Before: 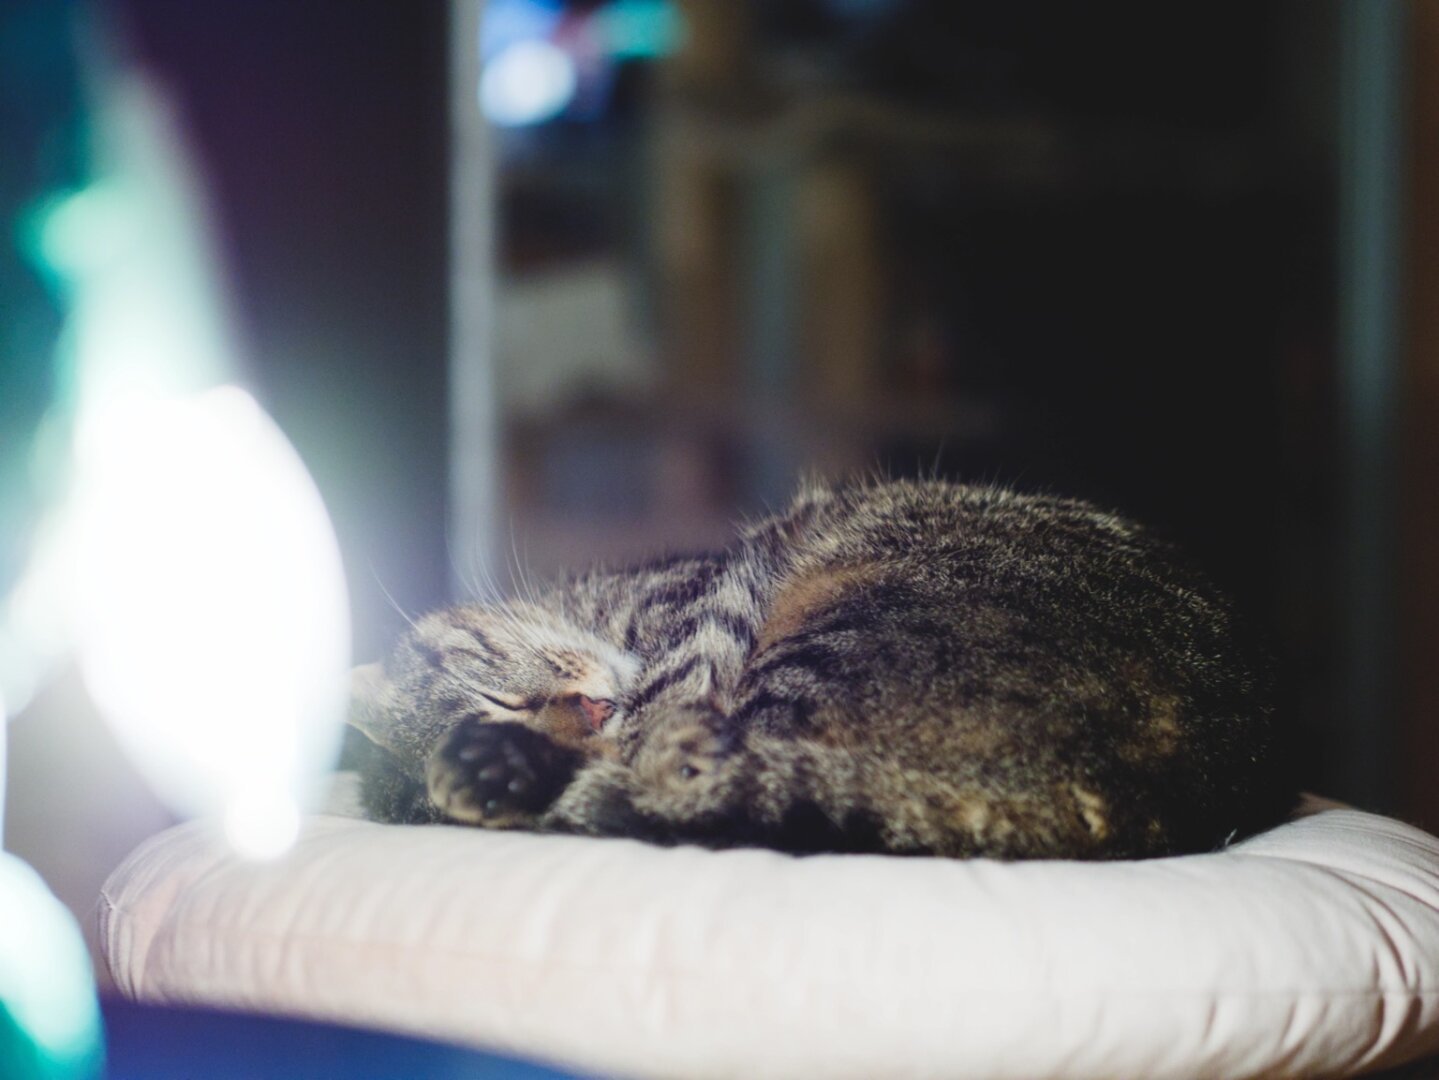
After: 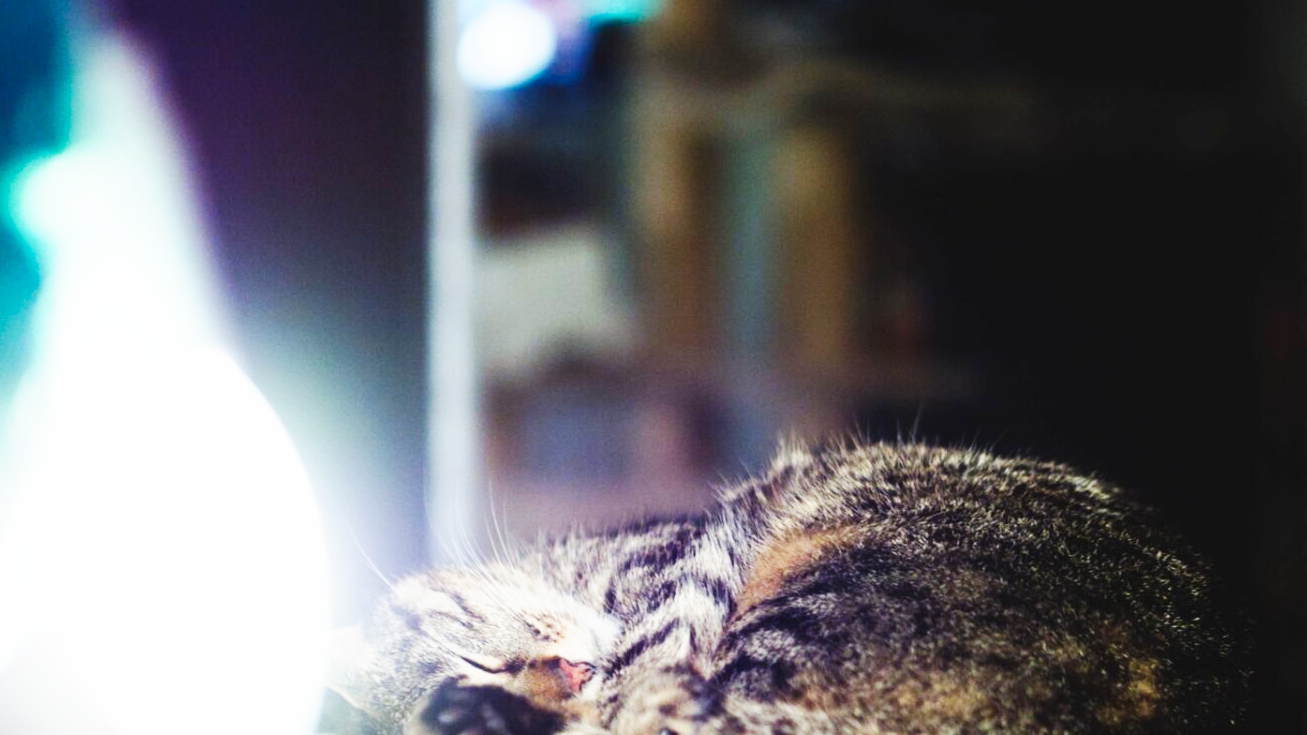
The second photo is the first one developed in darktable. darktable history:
crop: left 1.514%, top 3.439%, right 7.639%, bottom 28.418%
base curve: curves: ch0 [(0, 0) (0.007, 0.004) (0.027, 0.03) (0.046, 0.07) (0.207, 0.54) (0.442, 0.872) (0.673, 0.972) (1, 1)], preserve colors none
